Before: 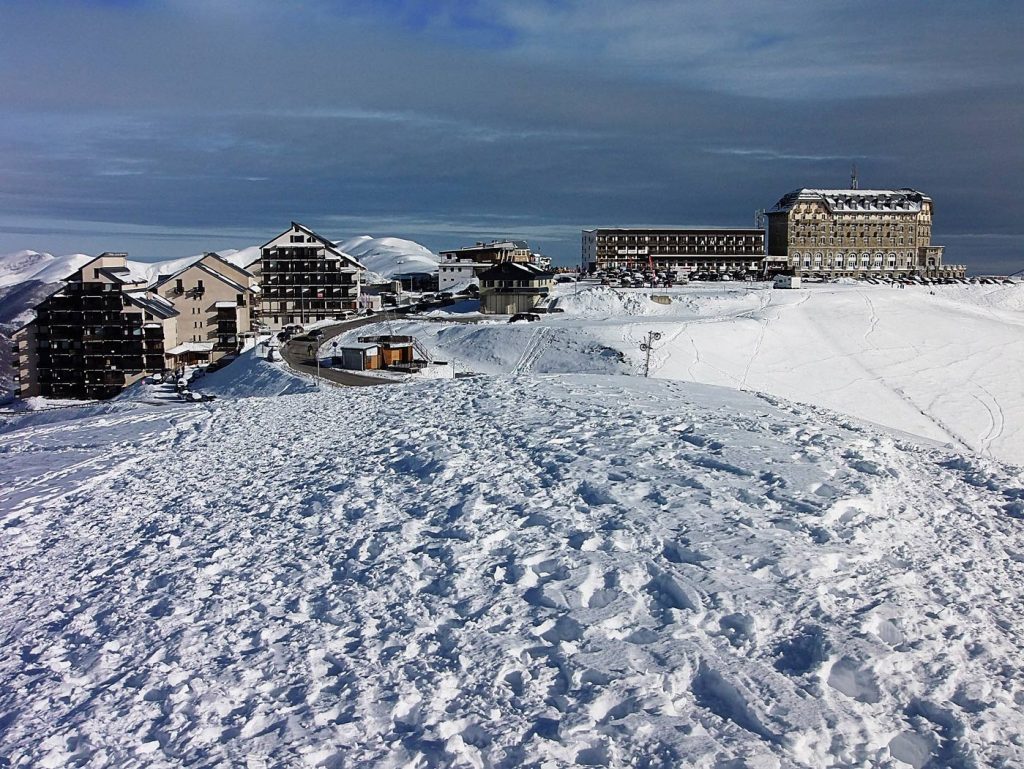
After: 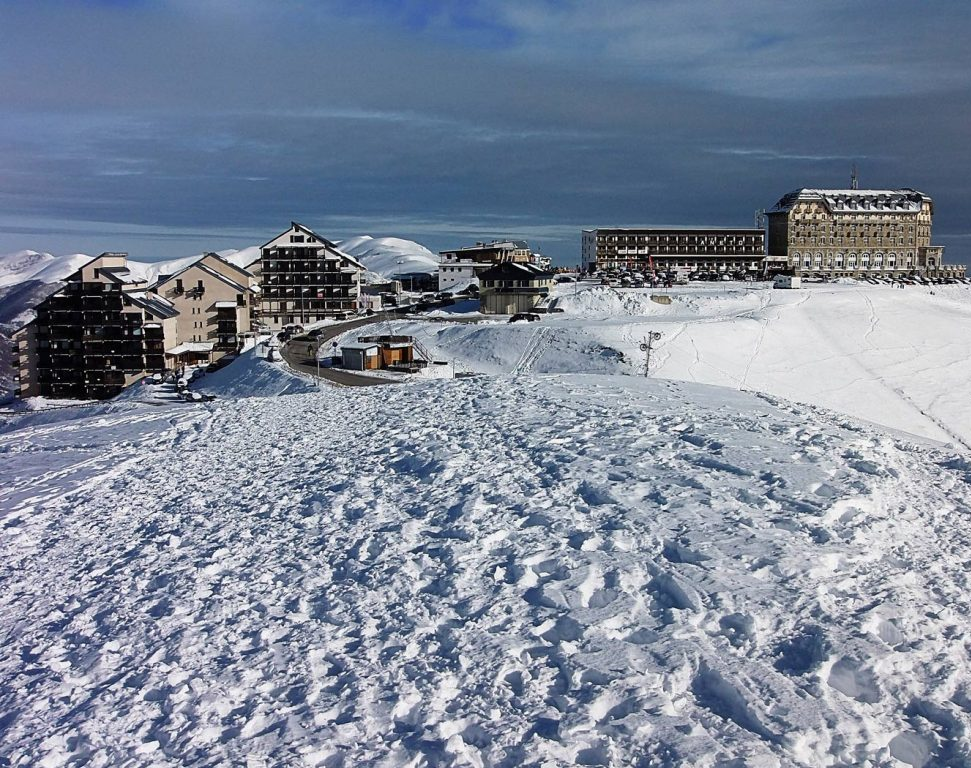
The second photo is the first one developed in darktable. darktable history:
crop and rotate: right 5.167%
exposure: compensate highlight preservation false
